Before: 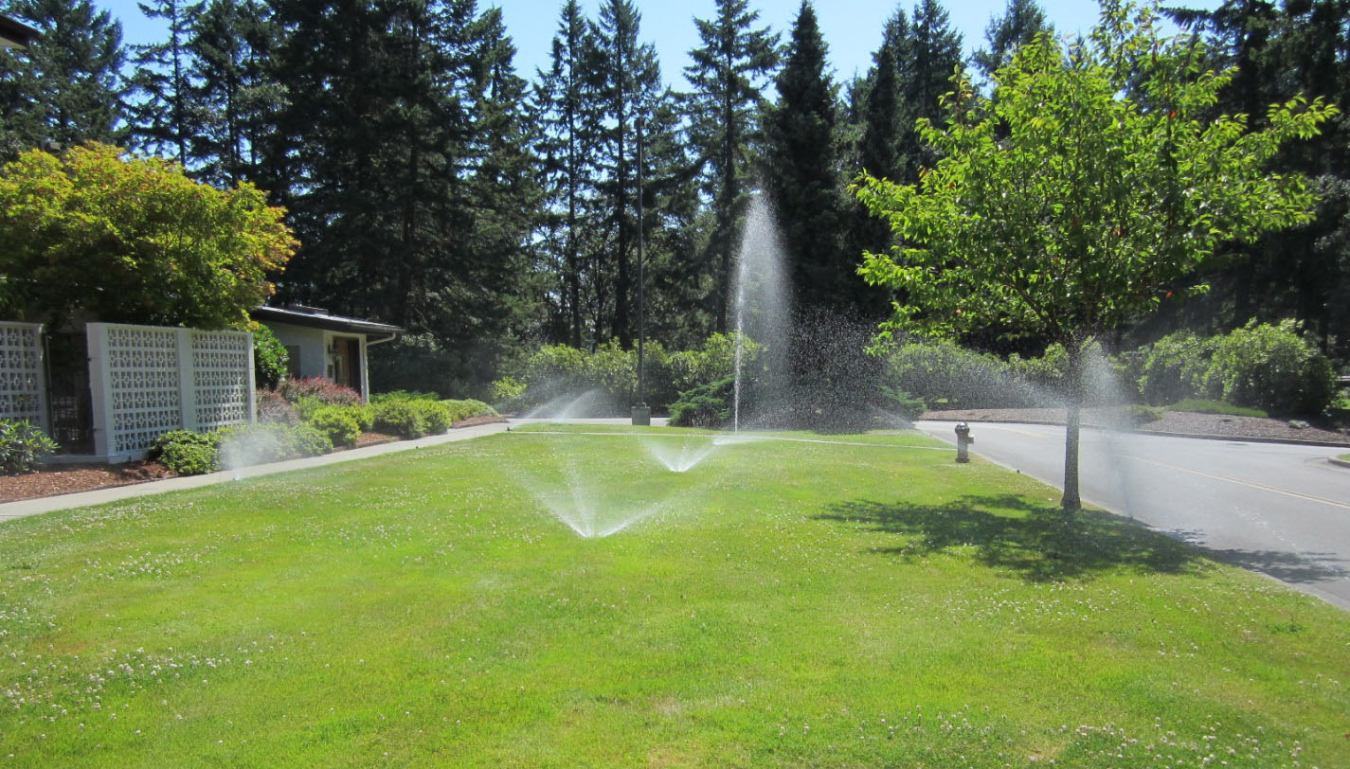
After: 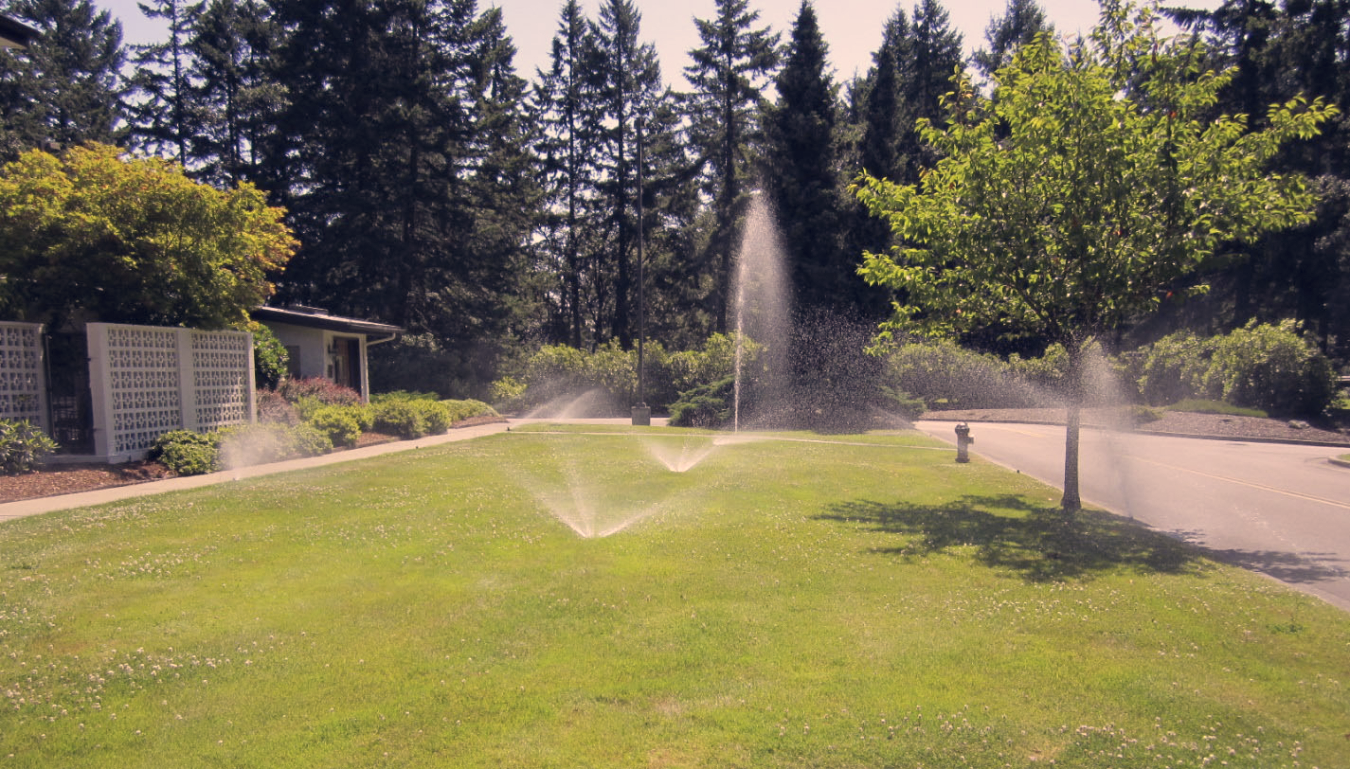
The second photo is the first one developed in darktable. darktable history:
color correction: highlights a* 20.15, highlights b* 27.23, shadows a* 3.45, shadows b* -17.51, saturation 0.74
